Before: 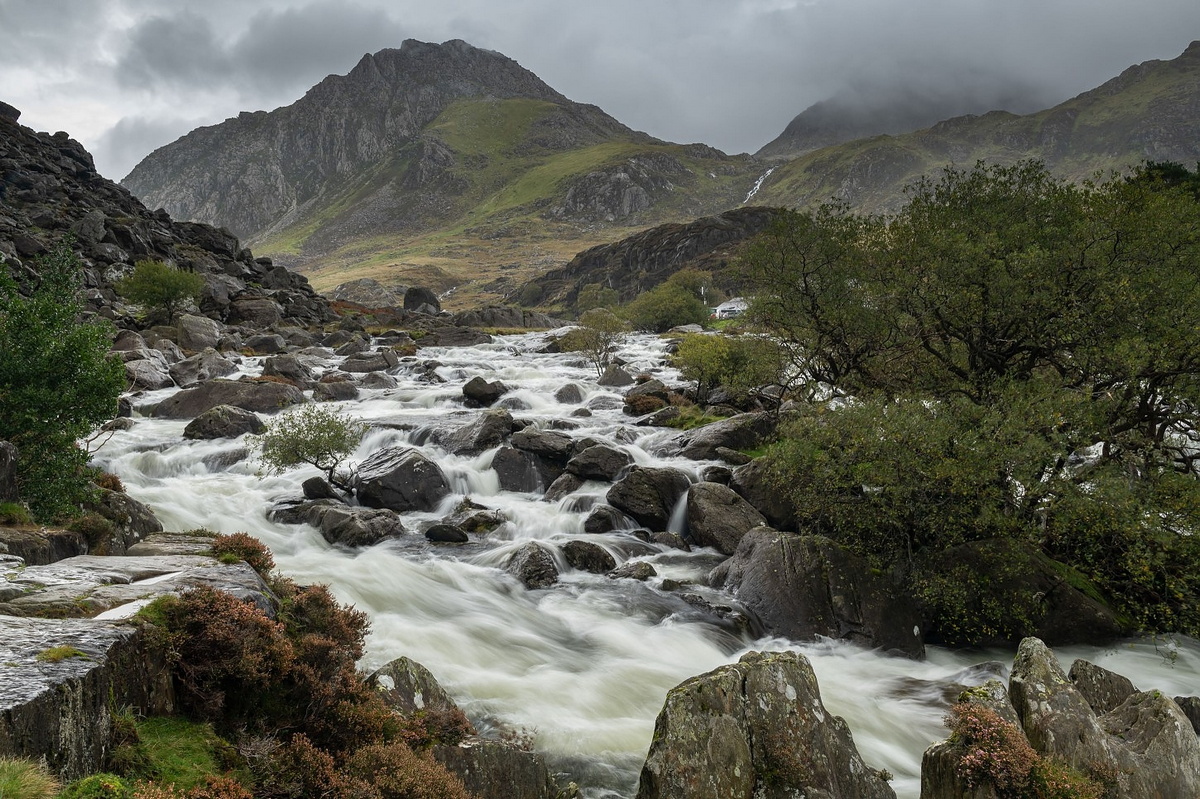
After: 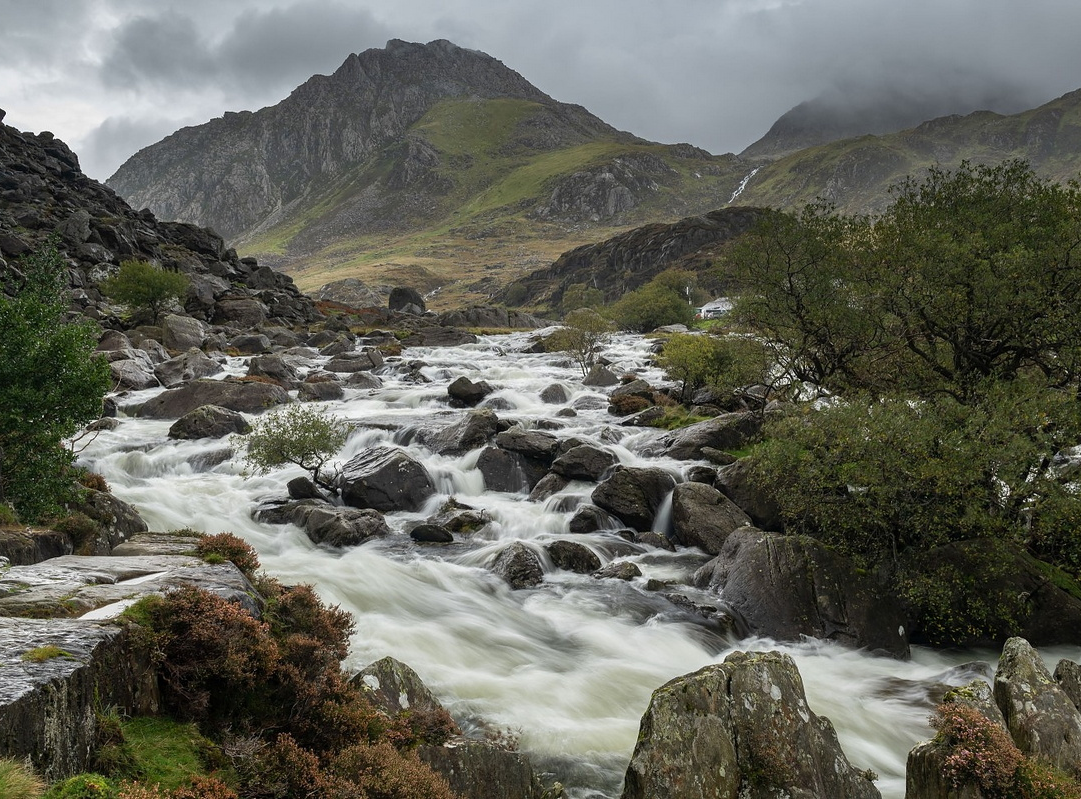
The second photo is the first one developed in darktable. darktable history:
crop and rotate: left 1.27%, right 8.616%
